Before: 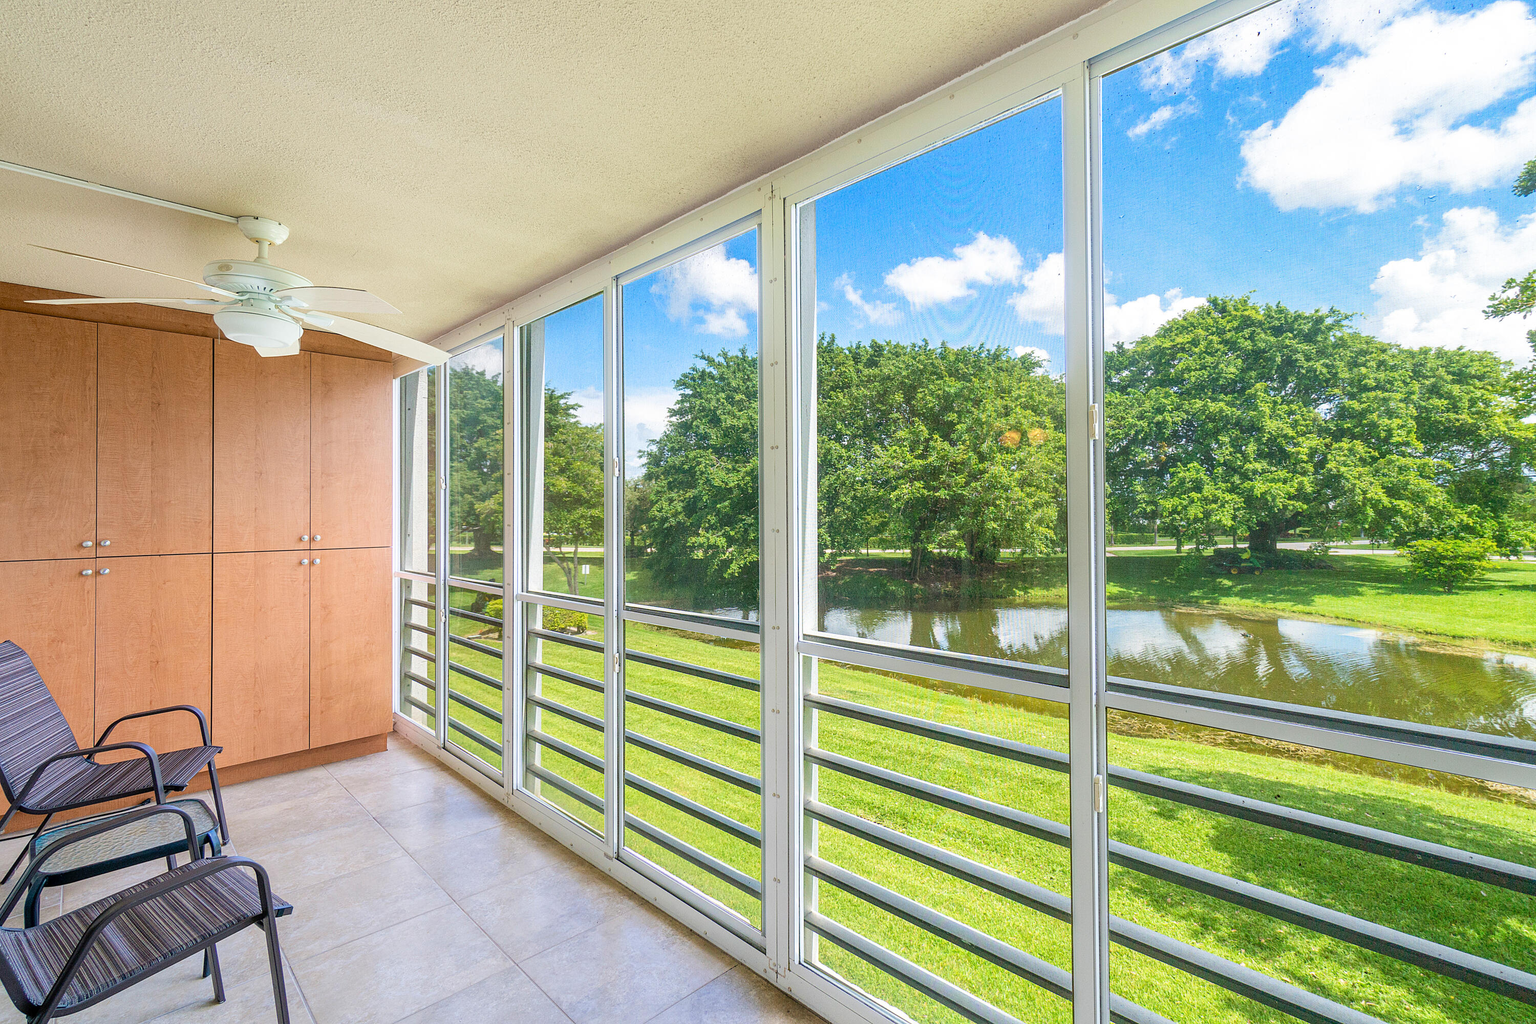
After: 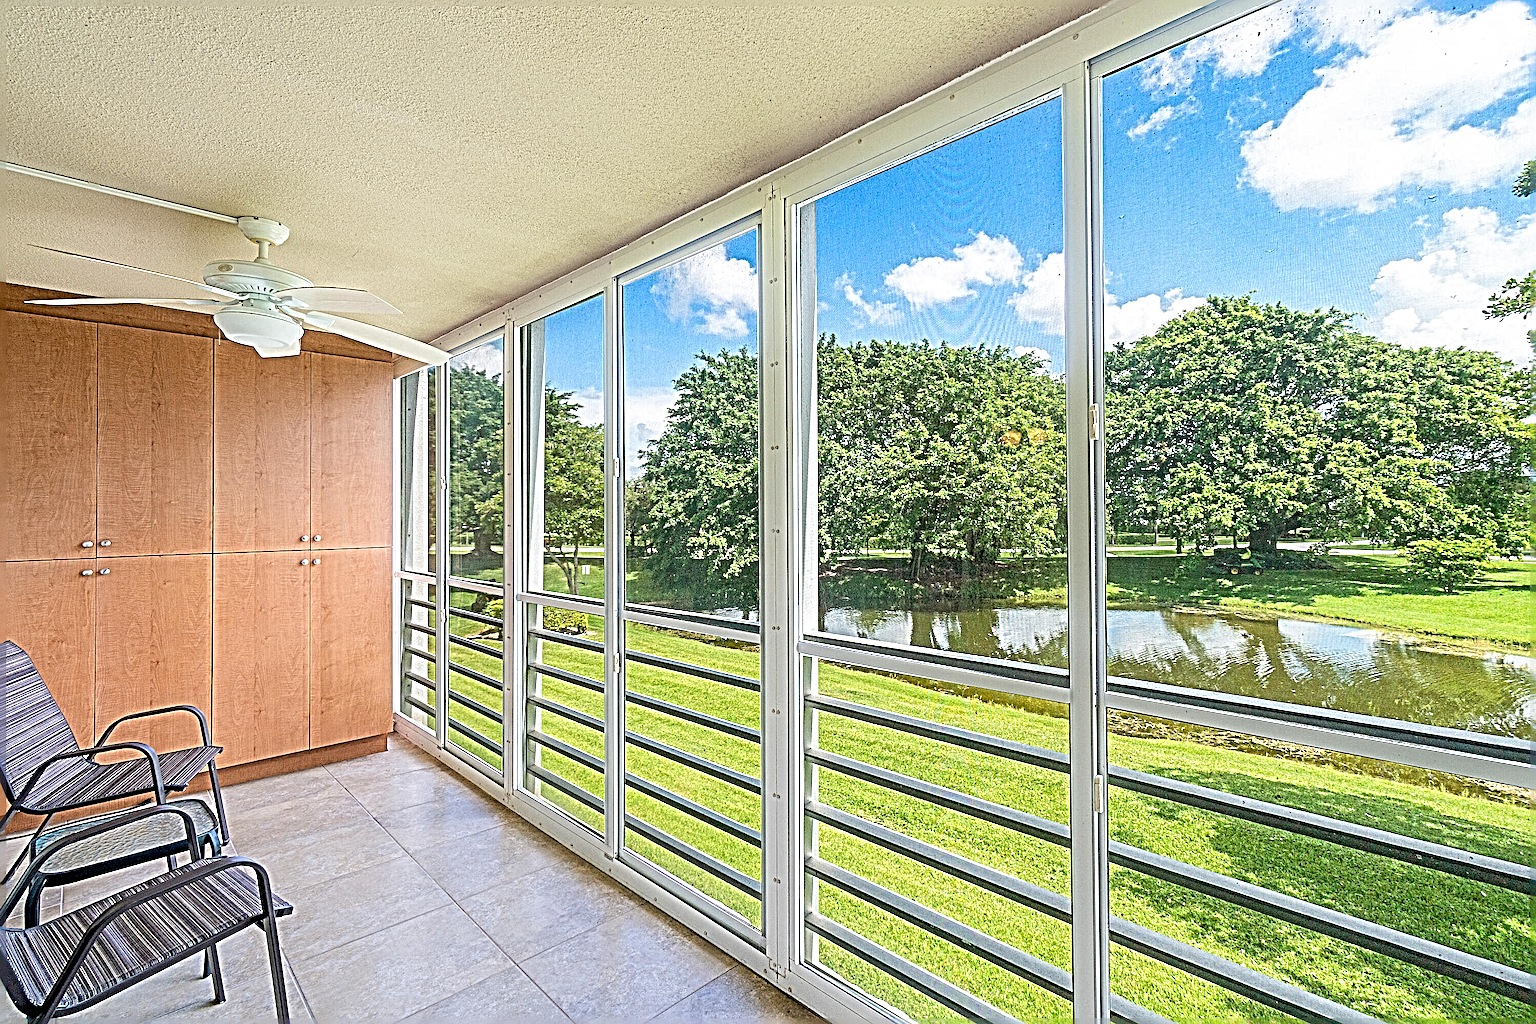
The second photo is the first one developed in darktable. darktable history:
sharpen: radius 6.3, amount 1.8, threshold 0
white balance: emerald 1
